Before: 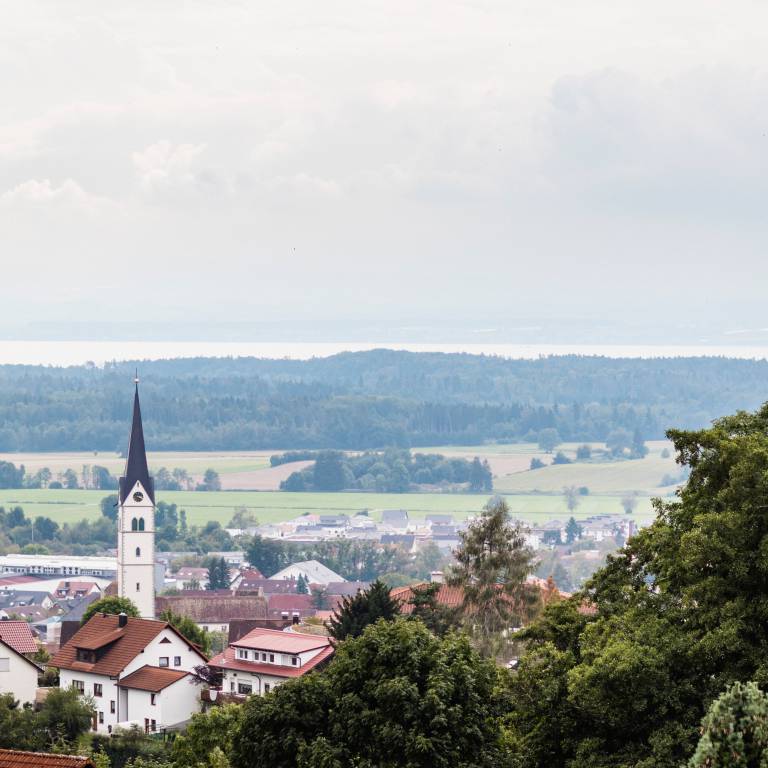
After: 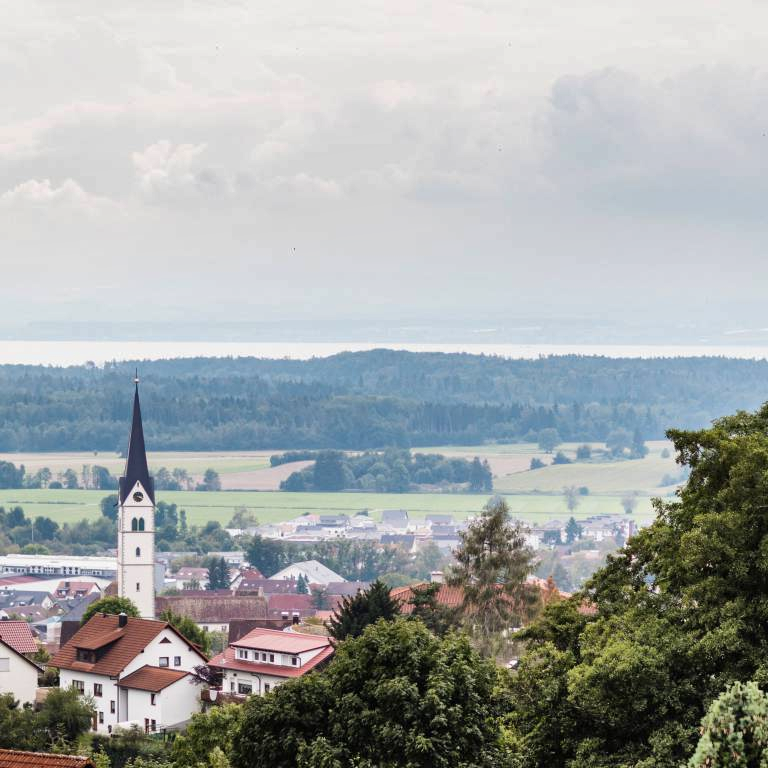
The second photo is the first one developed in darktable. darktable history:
shadows and highlights: shadows 60, soften with gaussian
